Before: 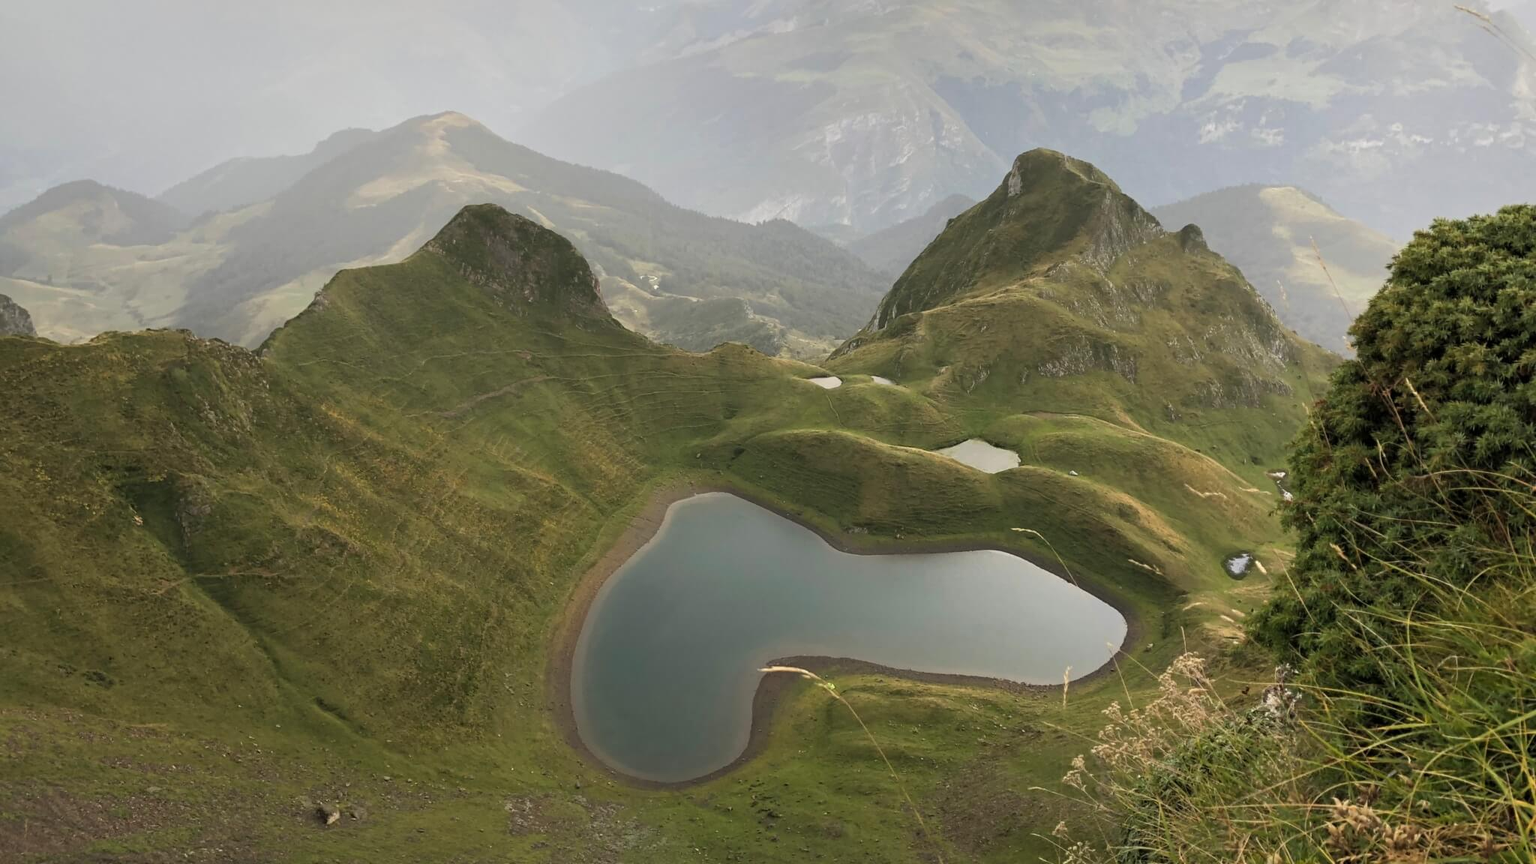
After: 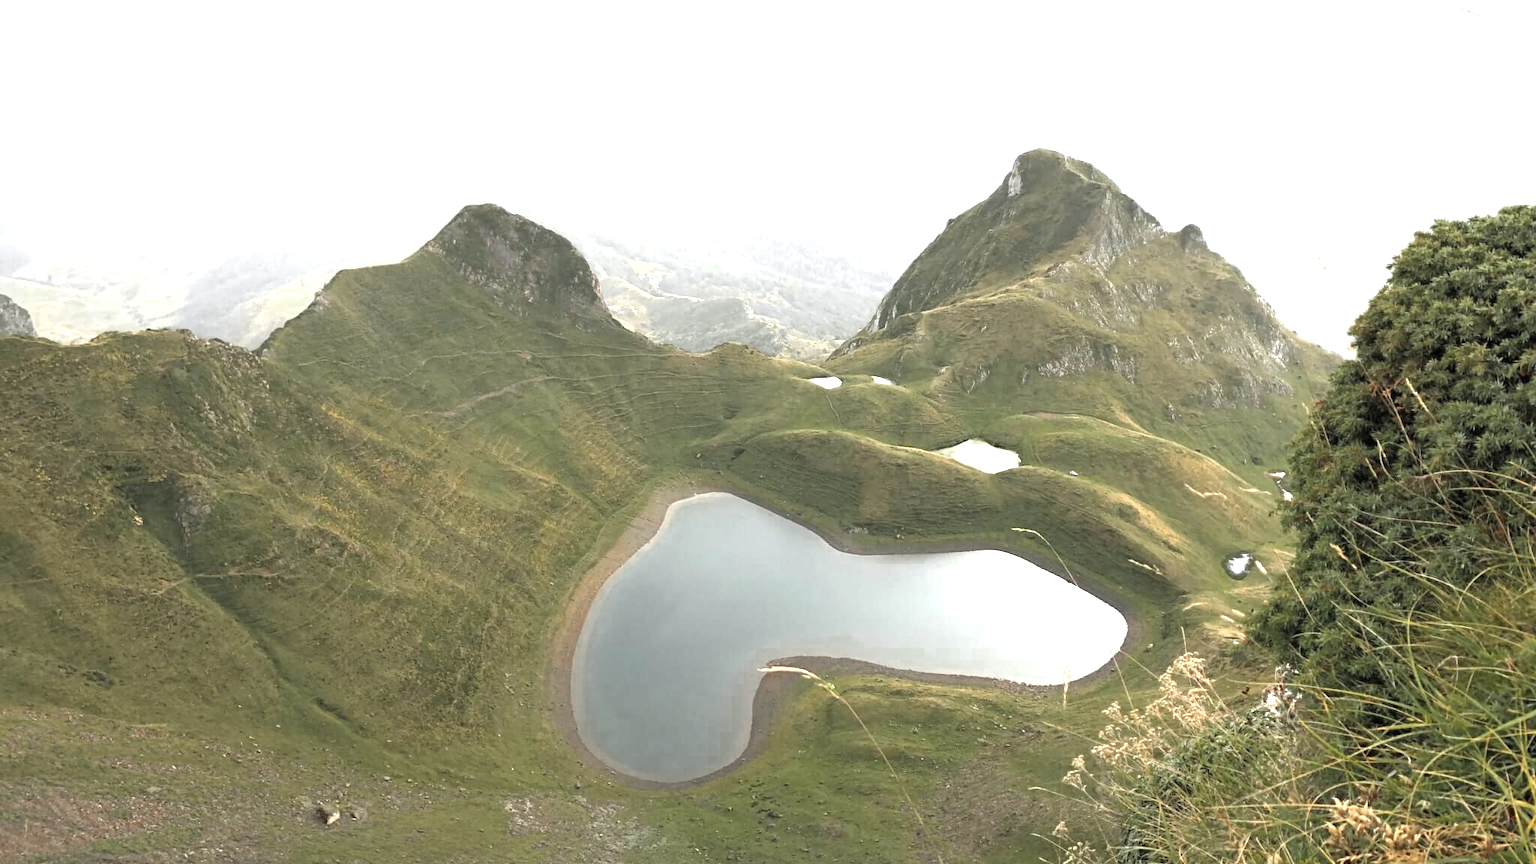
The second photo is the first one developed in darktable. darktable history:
color zones: curves: ch0 [(0, 0.48) (0.209, 0.398) (0.305, 0.332) (0.429, 0.493) (0.571, 0.5) (0.714, 0.5) (0.857, 0.5) (1, 0.48)]; ch1 [(0, 0.736) (0.143, 0.625) (0.225, 0.371) (0.429, 0.256) (0.571, 0.241) (0.714, 0.213) (0.857, 0.48) (1, 0.736)]; ch2 [(0, 0.448) (0.143, 0.498) (0.286, 0.5) (0.429, 0.5) (0.571, 0.5) (0.714, 0.5) (0.857, 0.5) (1, 0.448)]
white balance: red 0.976, blue 1.04
exposure: black level correction 0, exposure 1.741 EV, compensate exposure bias true, compensate highlight preservation false
